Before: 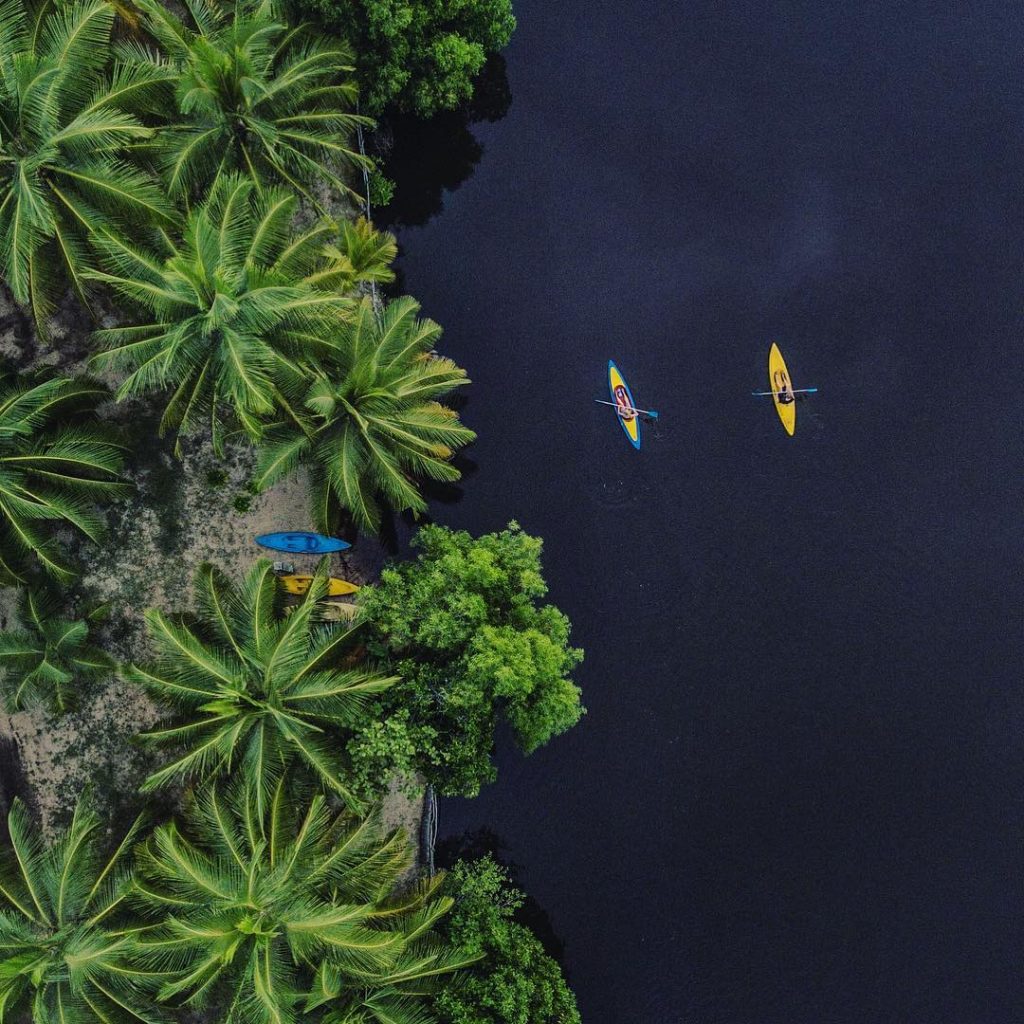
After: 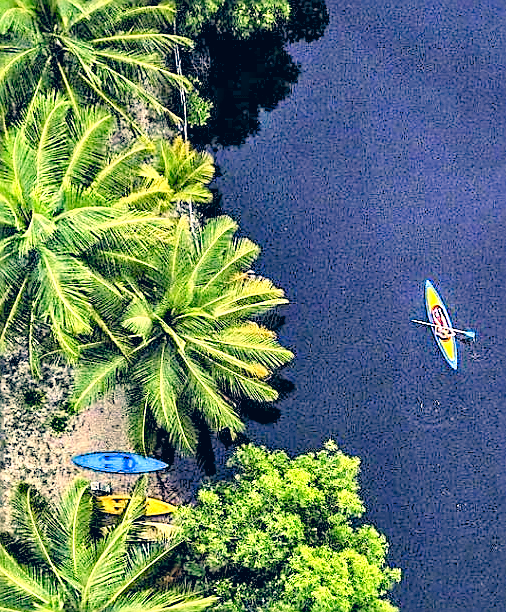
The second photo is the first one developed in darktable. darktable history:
crop: left 17.887%, top 7.905%, right 32.655%, bottom 32.256%
haze removal: adaptive false
contrast brightness saturation: saturation -0.064
color correction: highlights a* 10.3, highlights b* 13.92, shadows a* -10.25, shadows b* -14.85
levels: white 99.97%, levels [0.072, 0.414, 0.976]
sharpen: radius 1.375, amount 1.235, threshold 0.63
exposure: black level correction 0, exposure 1.2 EV, compensate highlight preservation false
contrast equalizer: y [[0.586, 0.584, 0.576, 0.565, 0.552, 0.539], [0.5 ×6], [0.97, 0.959, 0.919, 0.859, 0.789, 0.717], [0 ×6], [0 ×6]]
